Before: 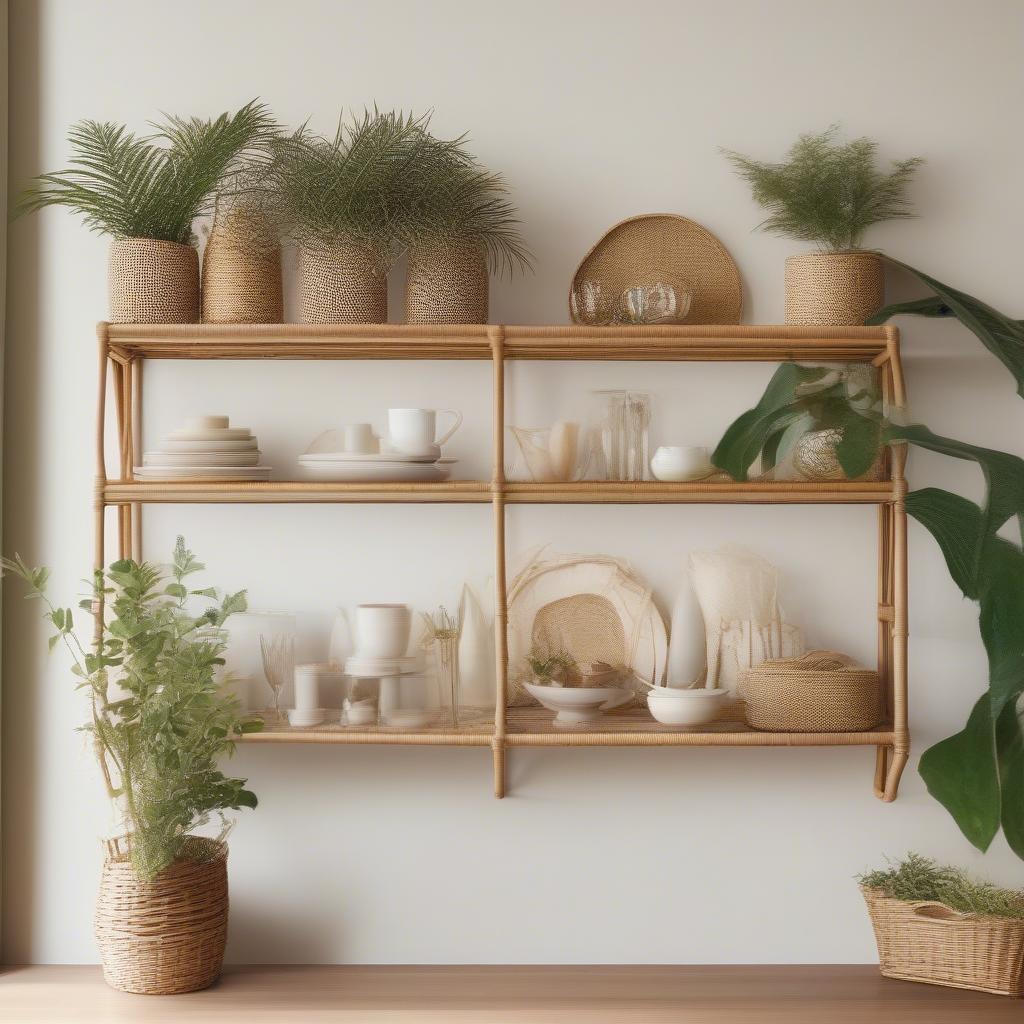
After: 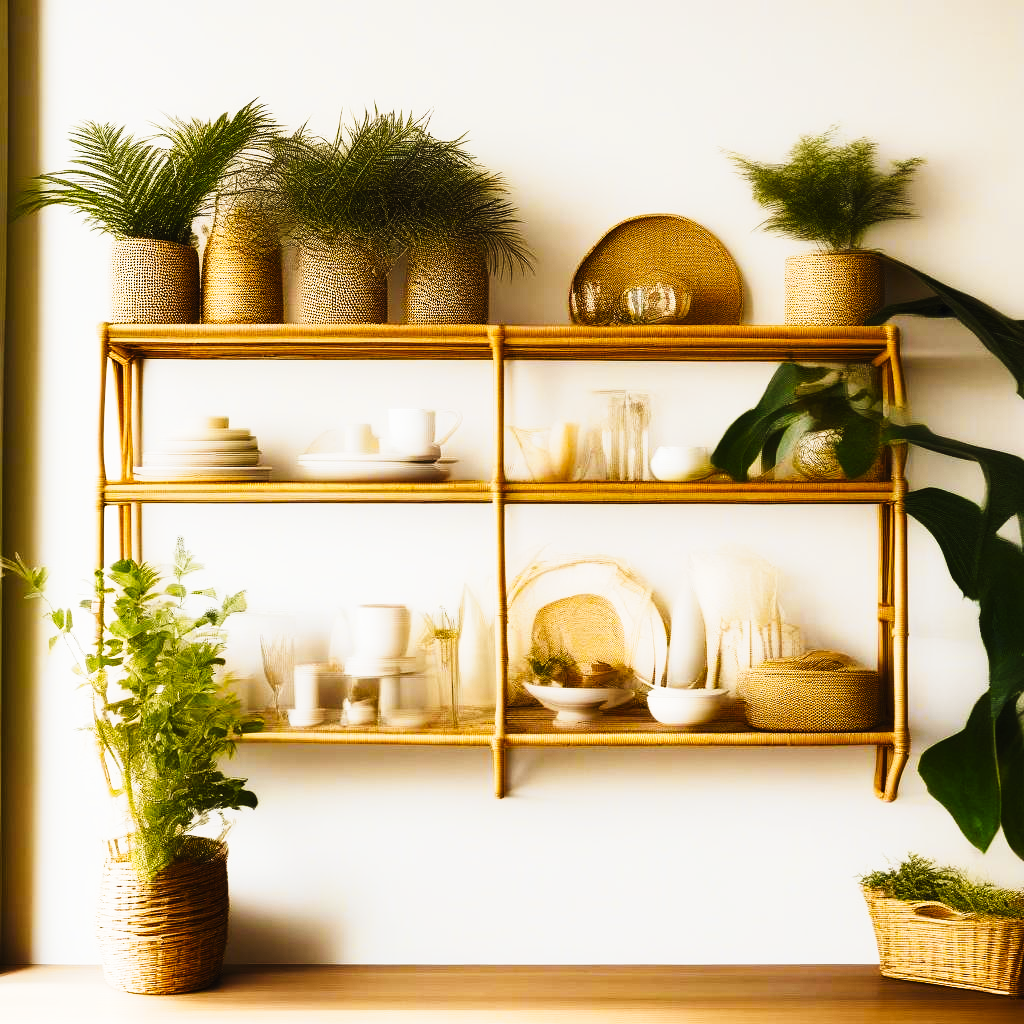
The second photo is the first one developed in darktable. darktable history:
tone curve: curves: ch0 [(0, 0) (0.003, 0.001) (0.011, 0.005) (0.025, 0.009) (0.044, 0.014) (0.069, 0.018) (0.1, 0.025) (0.136, 0.029) (0.177, 0.042) (0.224, 0.064) (0.277, 0.107) (0.335, 0.182) (0.399, 0.3) (0.468, 0.462) (0.543, 0.639) (0.623, 0.802) (0.709, 0.916) (0.801, 0.963) (0.898, 0.988) (1, 1)], preserve colors none
color contrast: green-magenta contrast 0.85, blue-yellow contrast 1.25, unbound 0
